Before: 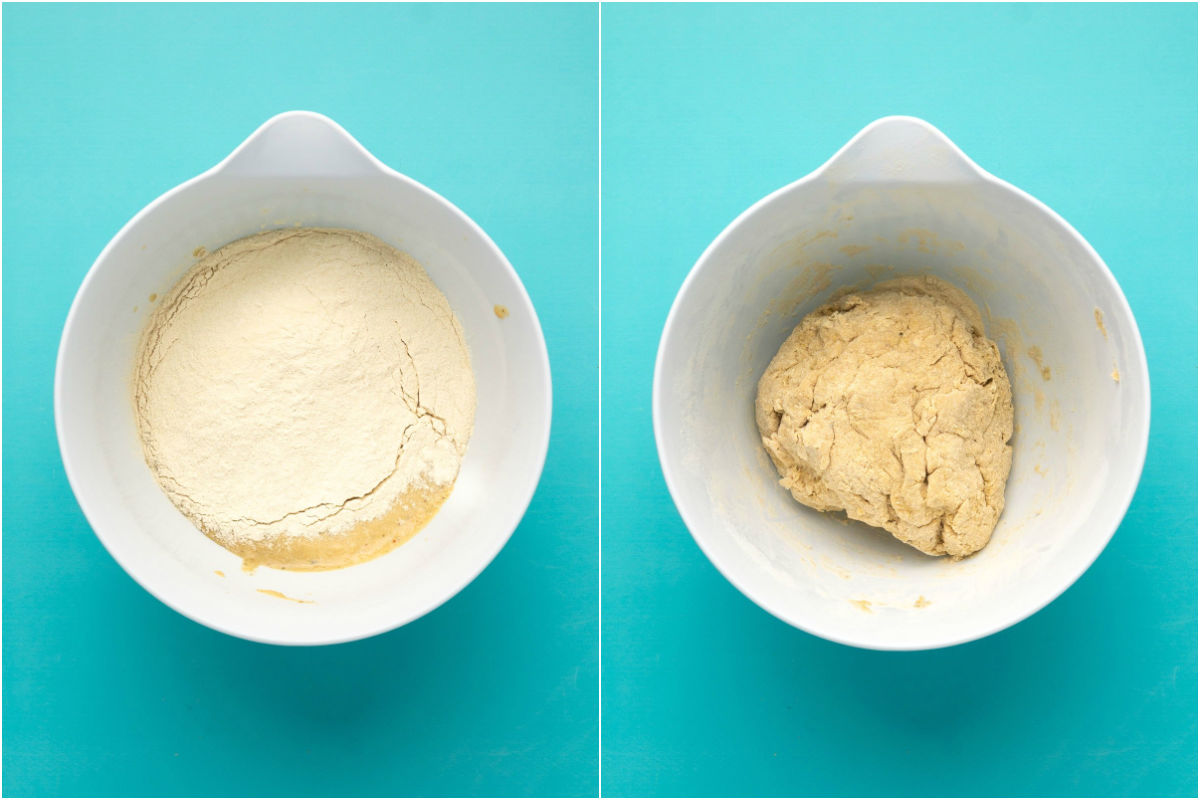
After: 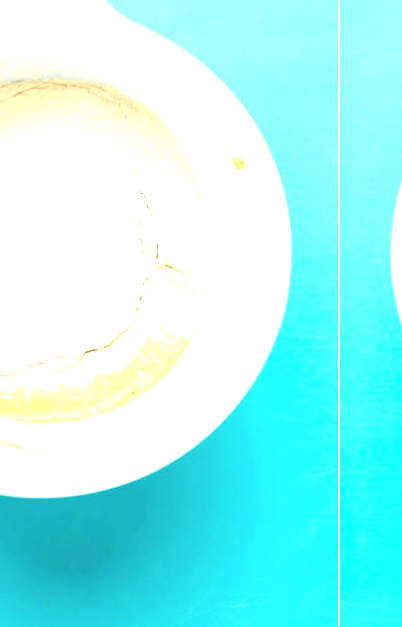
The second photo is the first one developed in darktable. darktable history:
tone equalizer: -8 EV -0.417 EV, -7 EV -0.389 EV, -6 EV -0.333 EV, -5 EV -0.222 EV, -3 EV 0.222 EV, -2 EV 0.333 EV, -1 EV 0.389 EV, +0 EV 0.417 EV, edges refinement/feathering 500, mask exposure compensation -1.57 EV, preserve details no
exposure: exposure 0.935 EV, compensate highlight preservation false
contrast brightness saturation: contrast 0.14
crop and rotate: left 21.77%, top 18.528%, right 44.676%, bottom 2.997%
